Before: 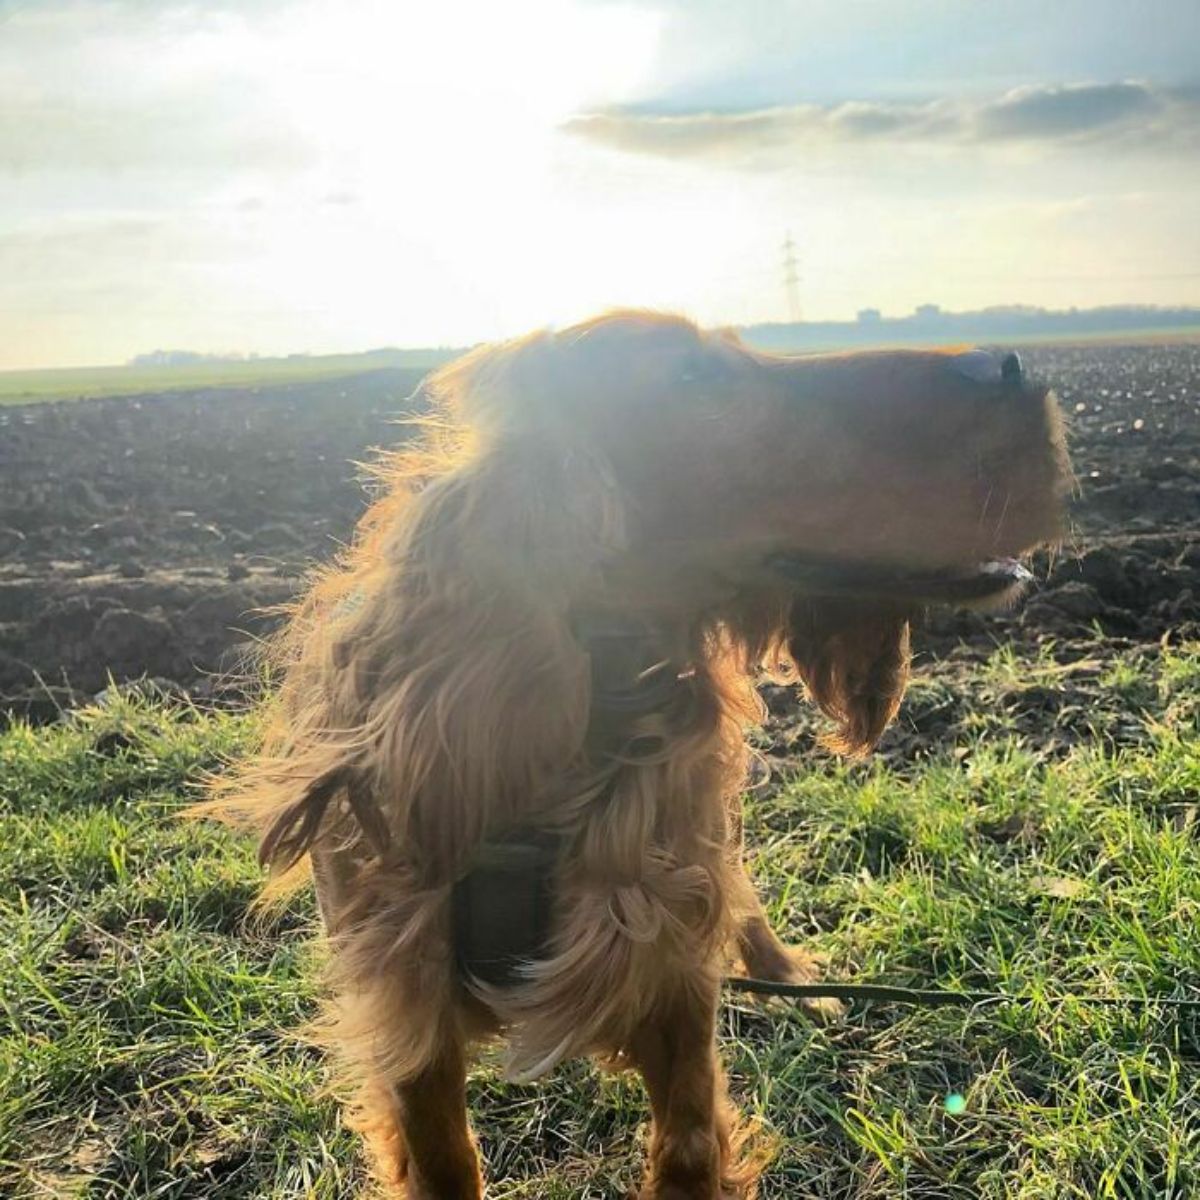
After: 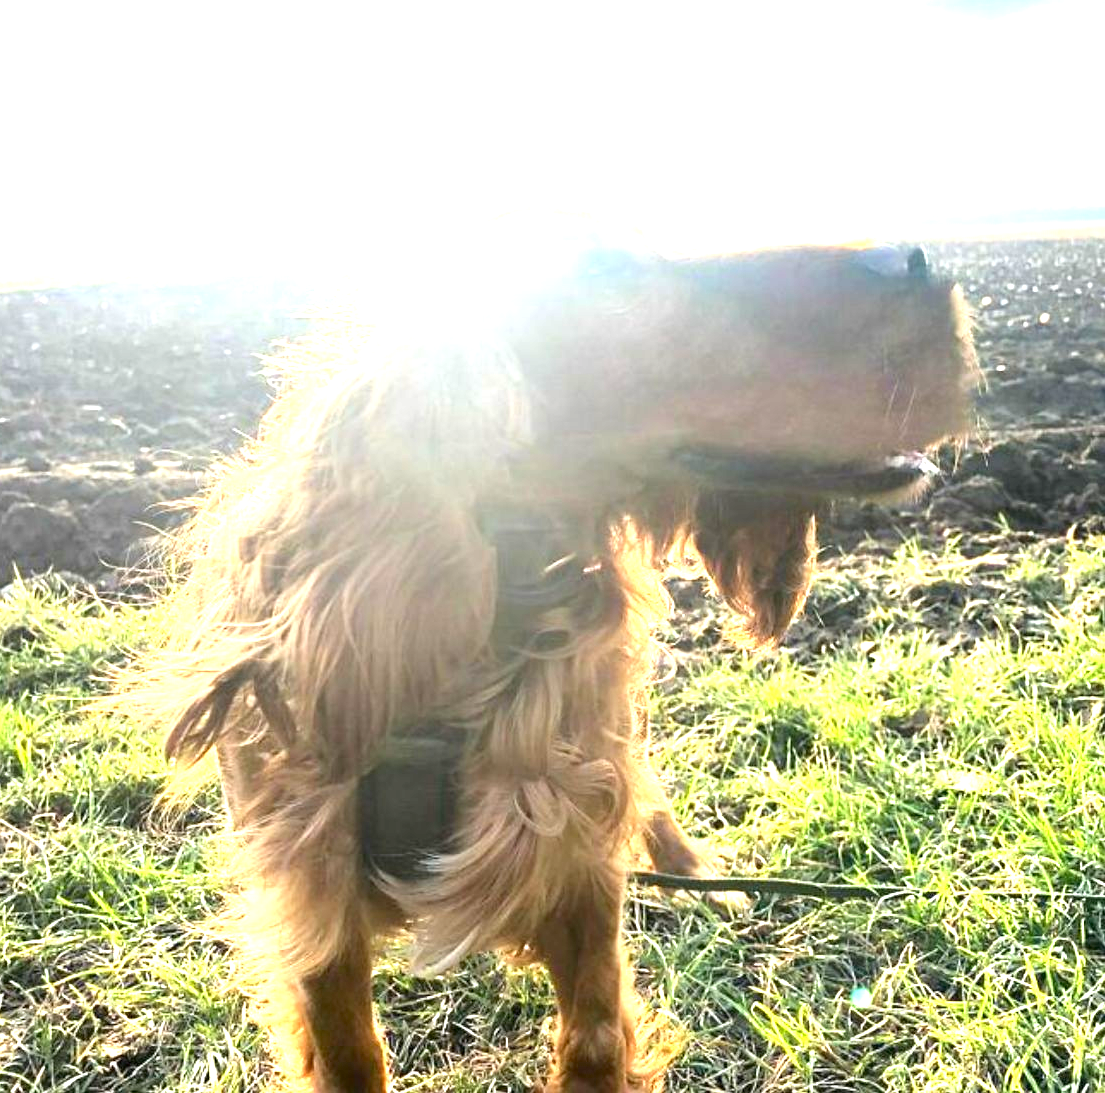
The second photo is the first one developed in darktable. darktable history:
crop and rotate: left 7.895%, top 8.868%
exposure: black level correction 0.001, exposure 1.733 EV, compensate highlight preservation false
